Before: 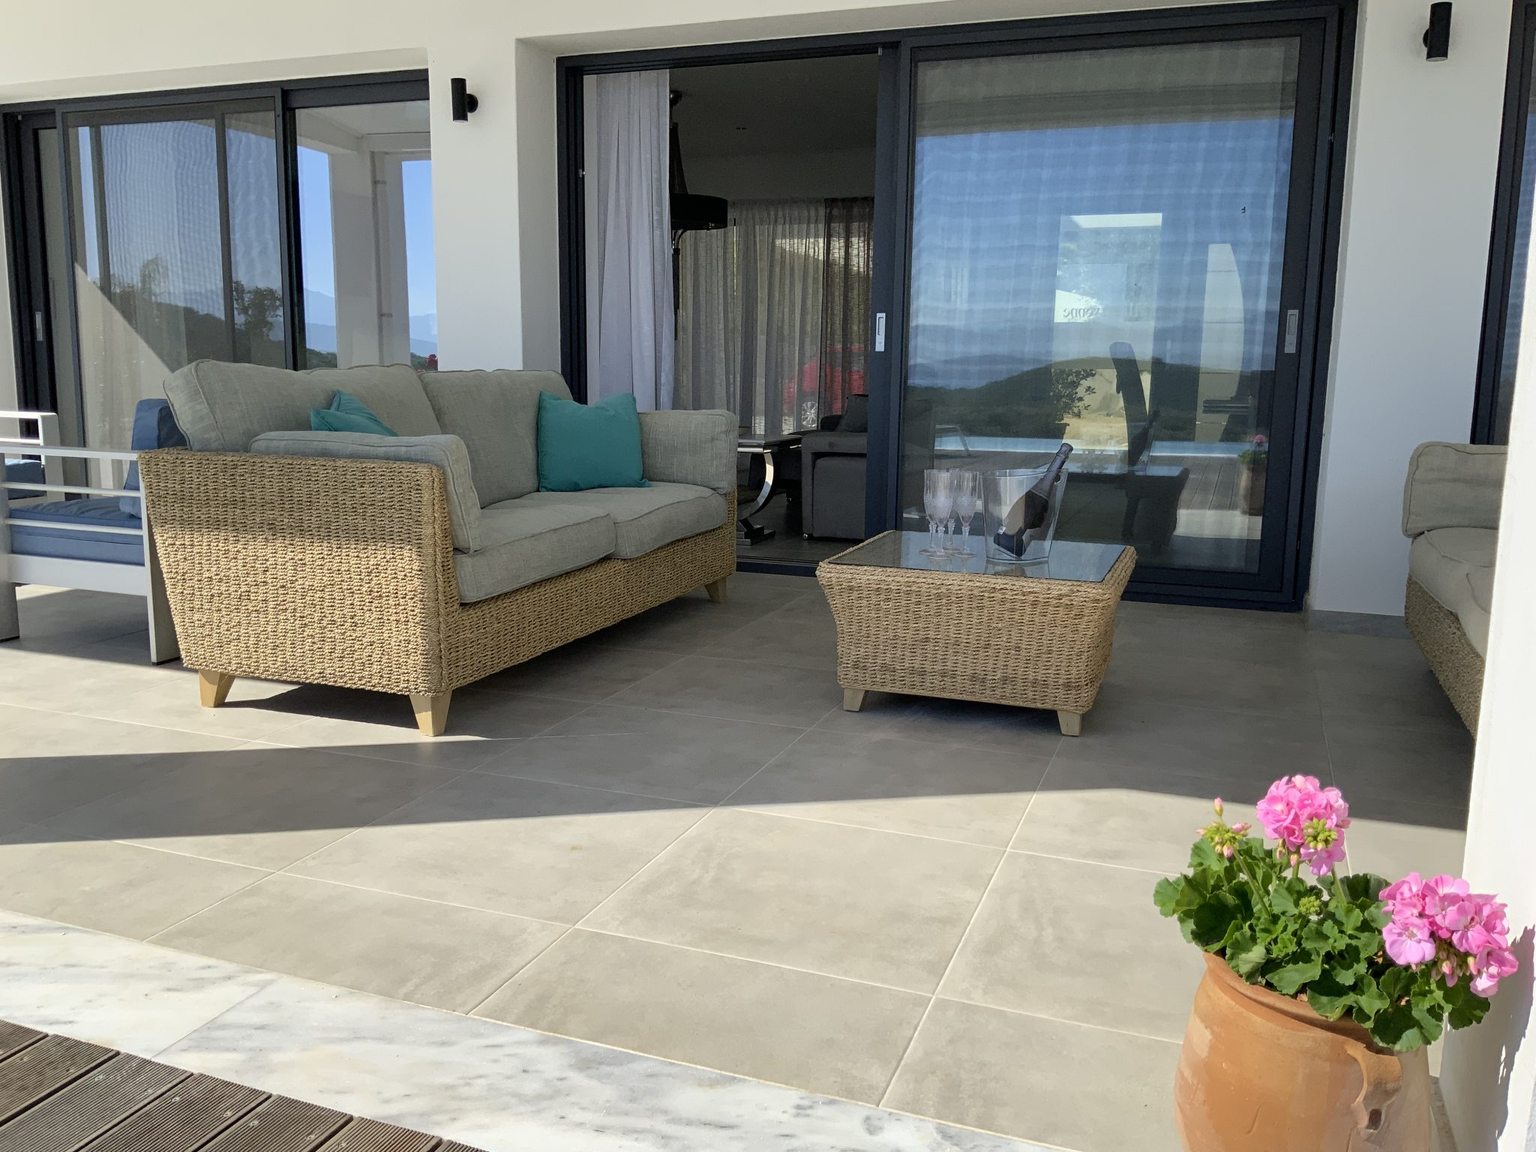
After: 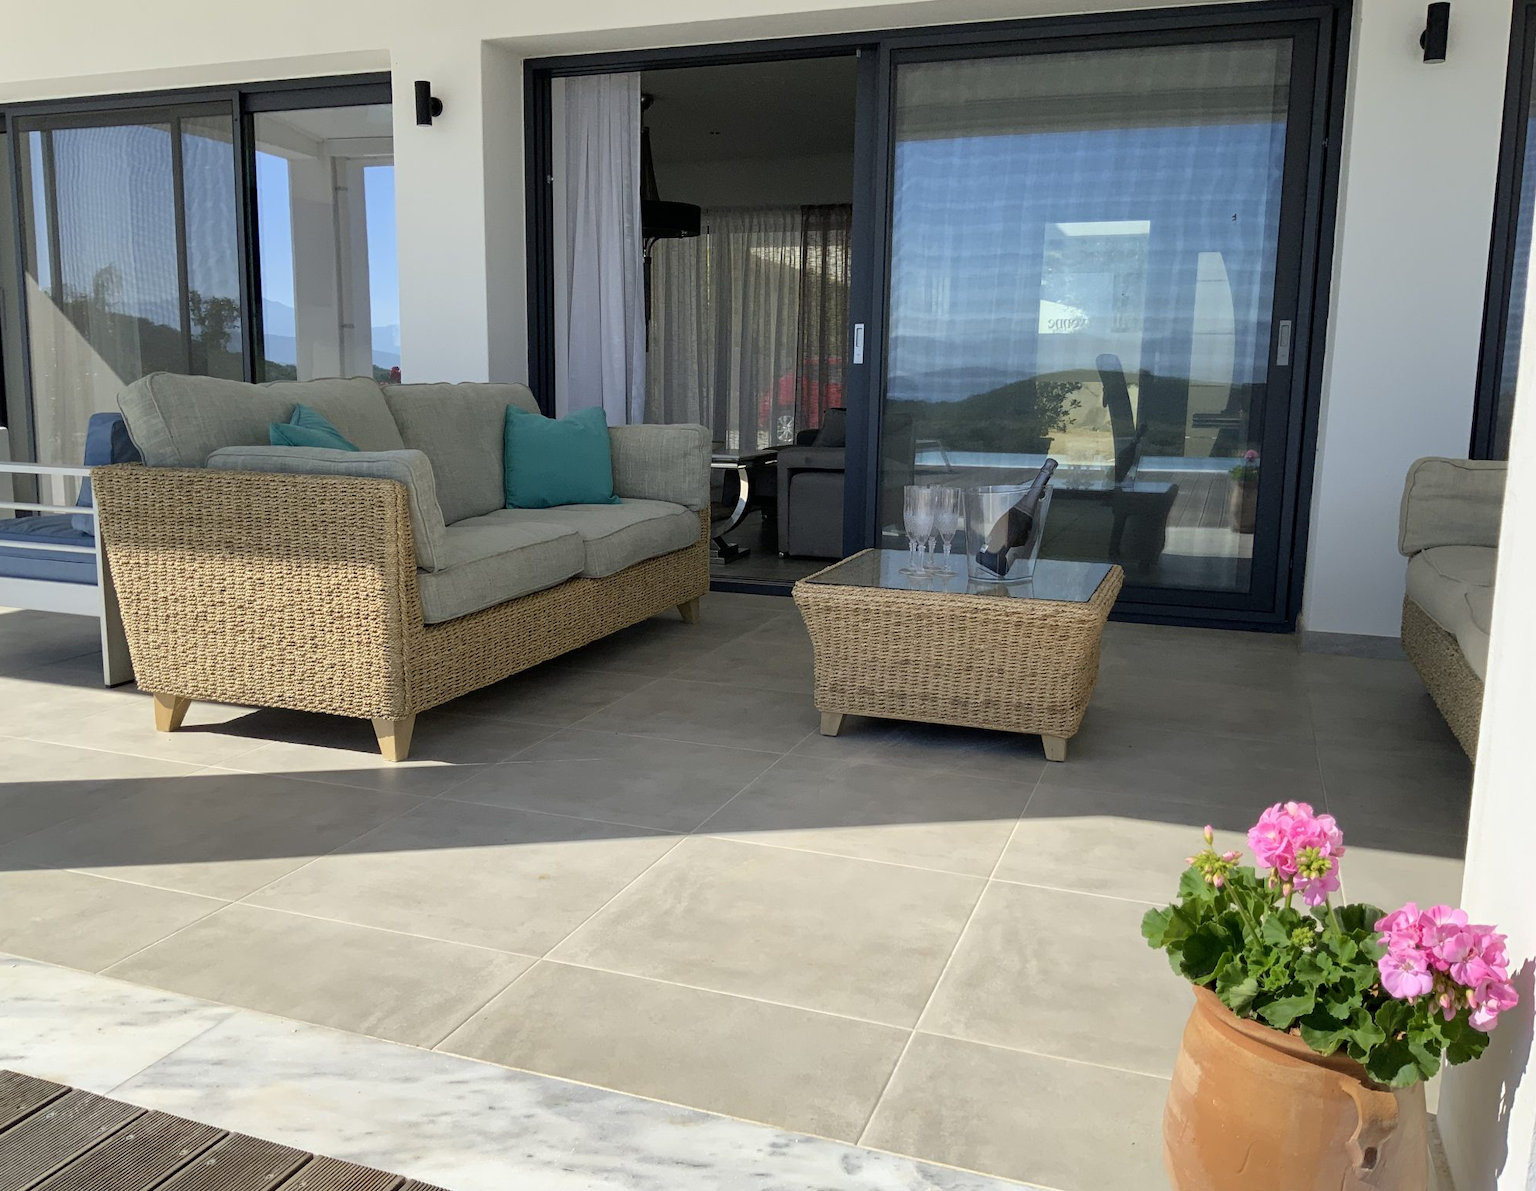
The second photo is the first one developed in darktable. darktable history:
crop and rotate: left 3.276%
